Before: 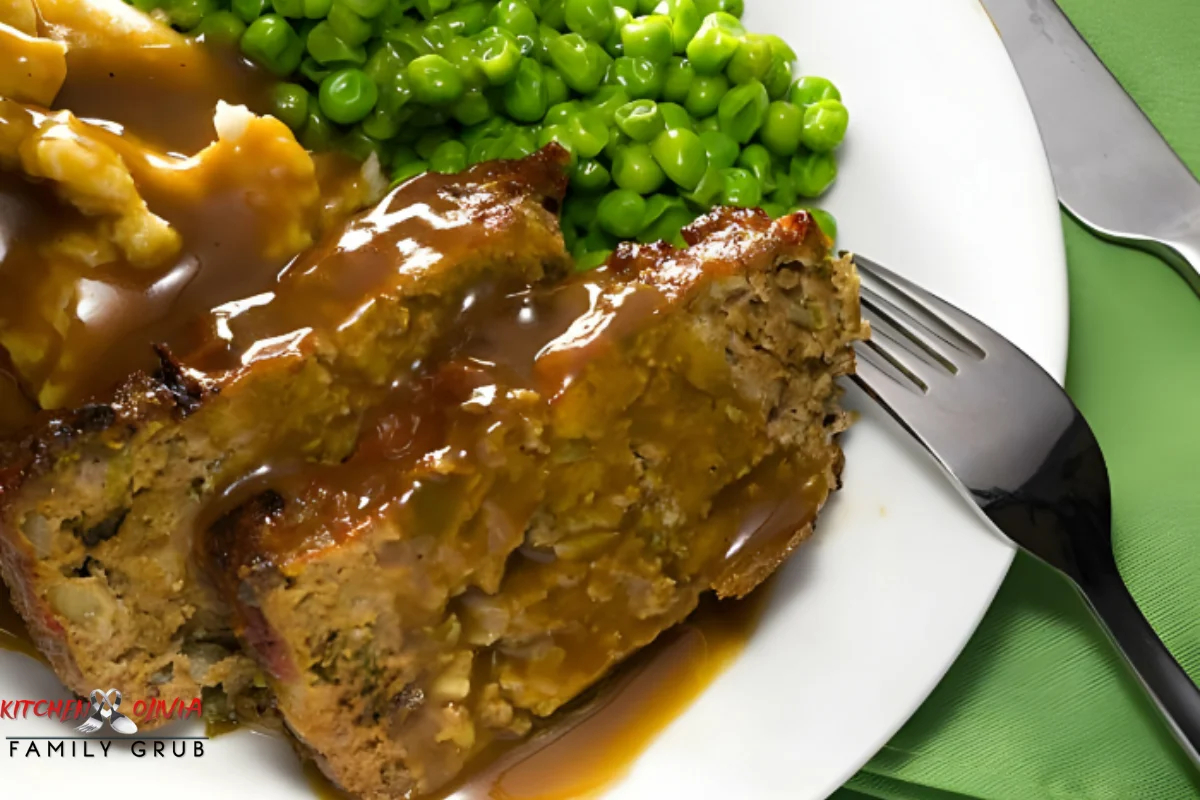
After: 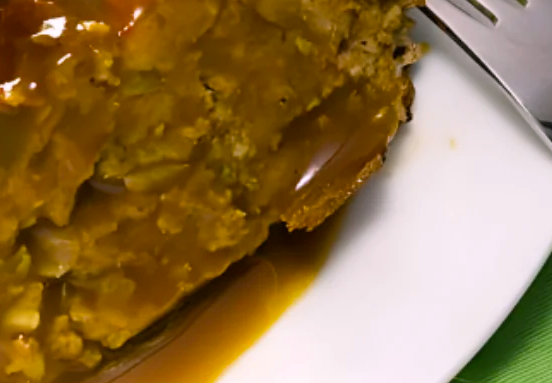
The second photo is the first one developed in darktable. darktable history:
crop: left 35.898%, top 46.011%, right 18.072%, bottom 6.038%
color balance rgb: highlights gain › chroma 1.539%, highlights gain › hue 306.37°, perceptual saturation grading › global saturation 29.594%
